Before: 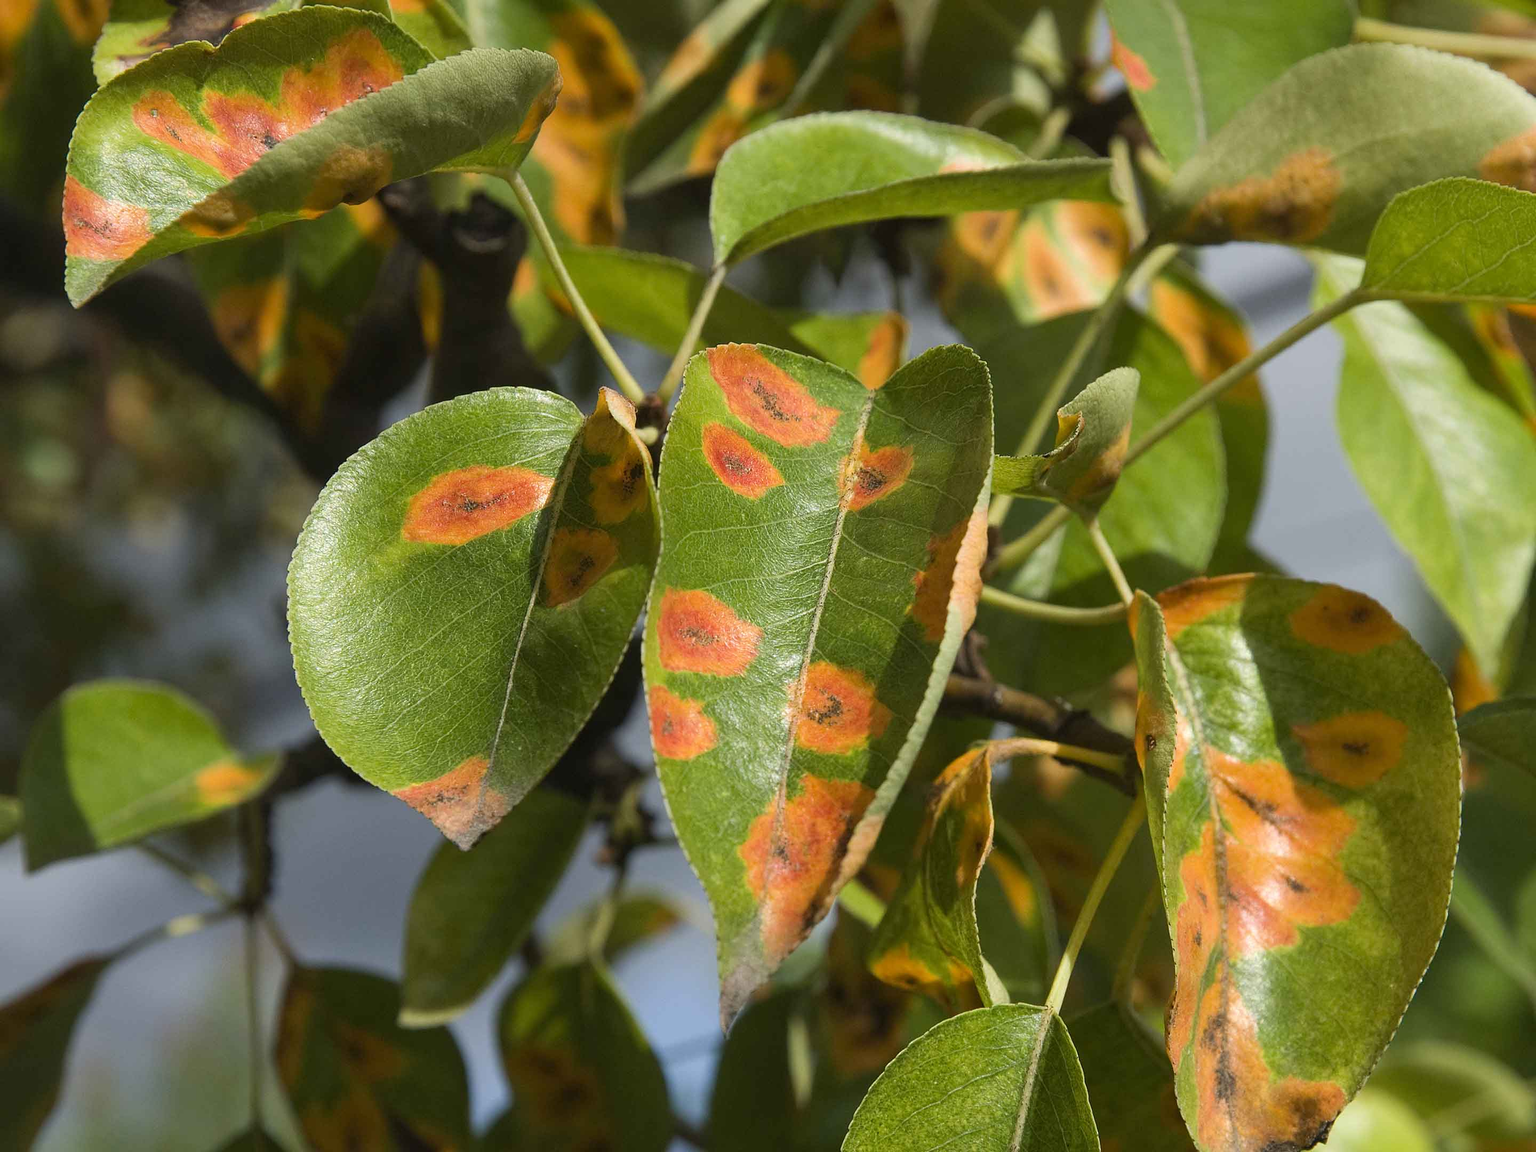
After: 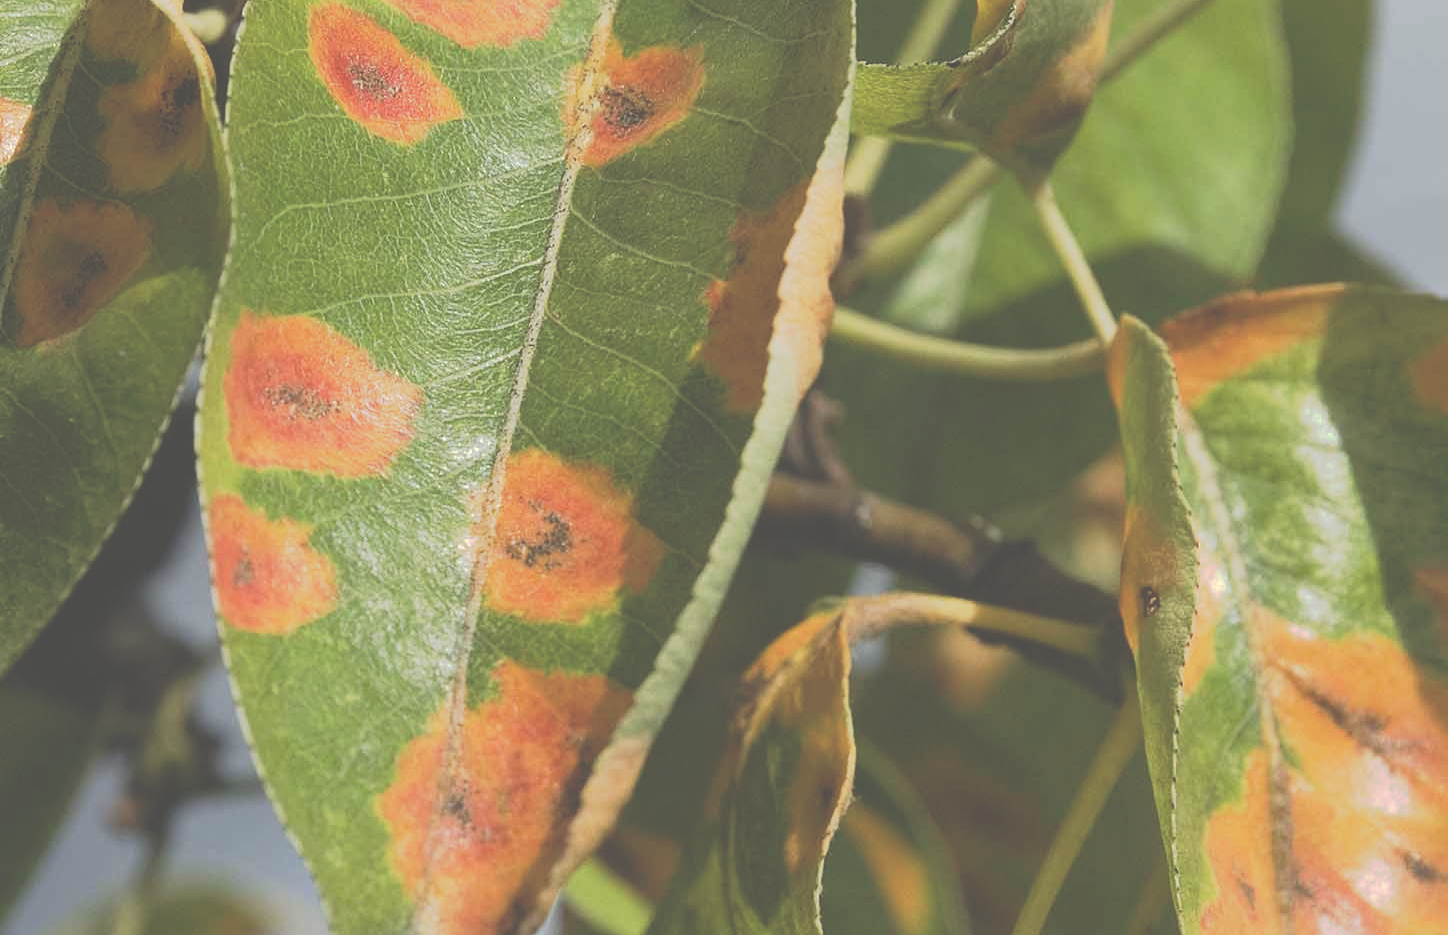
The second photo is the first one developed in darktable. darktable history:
crop: left 35.03%, top 36.625%, right 14.663%, bottom 20.057%
tone curve: curves: ch0 [(0, 0) (0.003, 0.313) (0.011, 0.317) (0.025, 0.317) (0.044, 0.322) (0.069, 0.327) (0.1, 0.335) (0.136, 0.347) (0.177, 0.364) (0.224, 0.384) (0.277, 0.421) (0.335, 0.459) (0.399, 0.501) (0.468, 0.554) (0.543, 0.611) (0.623, 0.679) (0.709, 0.751) (0.801, 0.804) (0.898, 0.844) (1, 1)], preserve colors none
